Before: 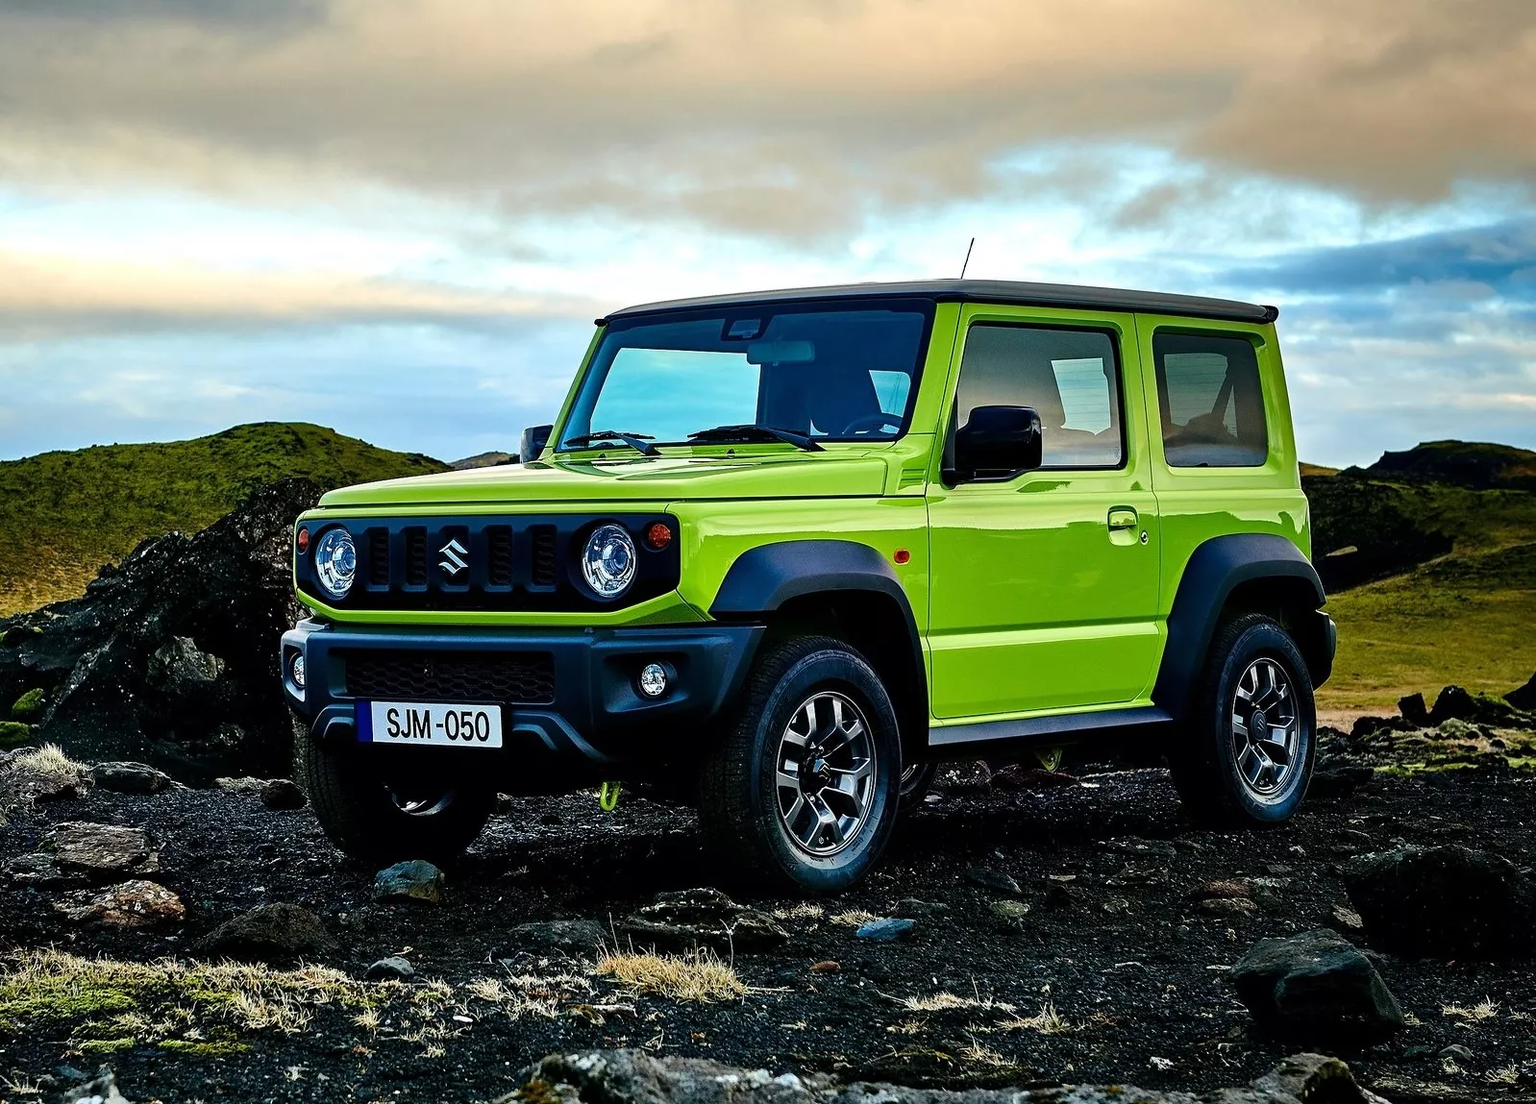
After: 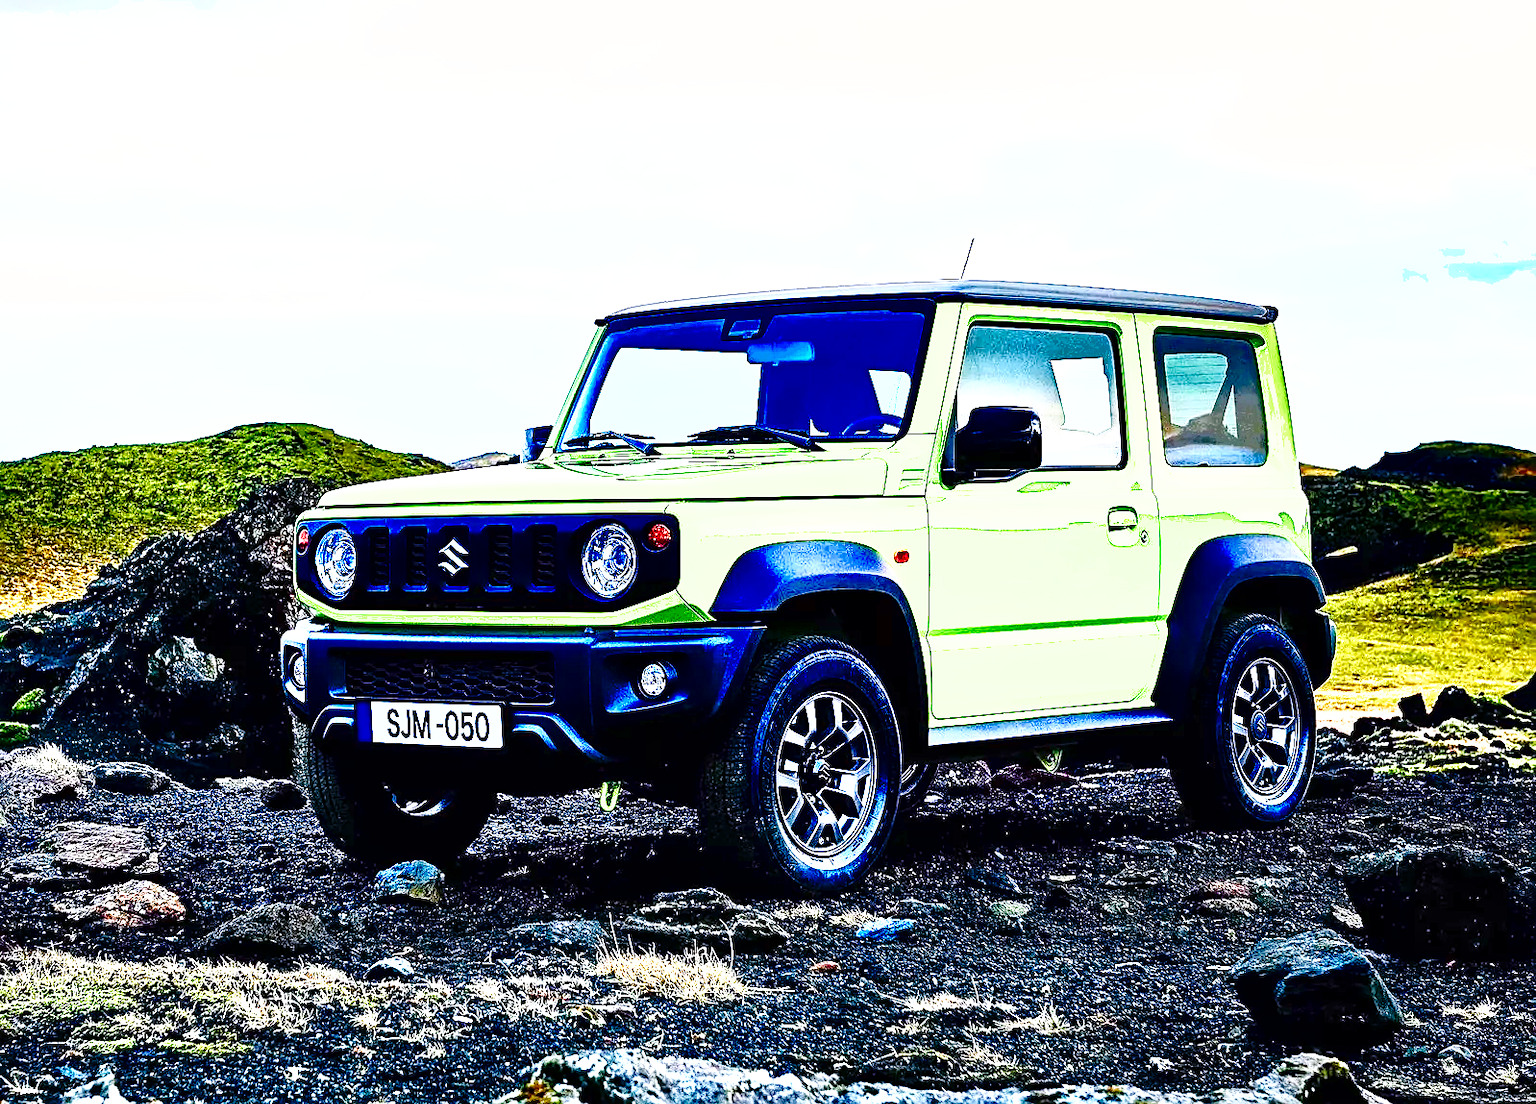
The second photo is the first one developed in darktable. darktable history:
sharpen: on, module defaults
contrast brightness saturation: contrast 0.415, brightness 0.098, saturation 0.212
exposure: black level correction 0, exposure 1.892 EV, compensate exposure bias true, compensate highlight preservation false
shadows and highlights: shadows 40.16, highlights -59.8
local contrast: mode bilateral grid, contrast 20, coarseness 19, detail 163%, midtone range 0.2
color balance rgb: shadows lift › chroma 3.198%, shadows lift › hue 281.2°, linear chroma grading › global chroma -15.541%, perceptual saturation grading › global saturation 0.173%, perceptual saturation grading › highlights -16.75%, perceptual saturation grading › mid-tones 33.704%, perceptual saturation grading › shadows 50.443%, saturation formula JzAzBz (2021)
color calibration: illuminant custom, x 0.363, y 0.384, temperature 4527.01 K
base curve: curves: ch0 [(0, 0) (0.036, 0.025) (0.121, 0.166) (0.206, 0.329) (0.605, 0.79) (1, 1)], preserve colors none
